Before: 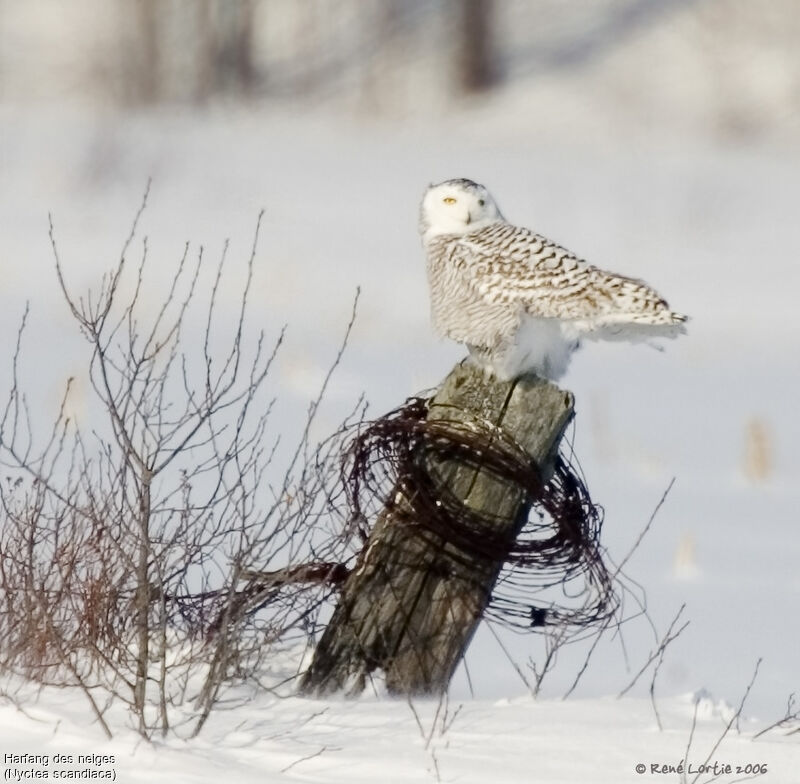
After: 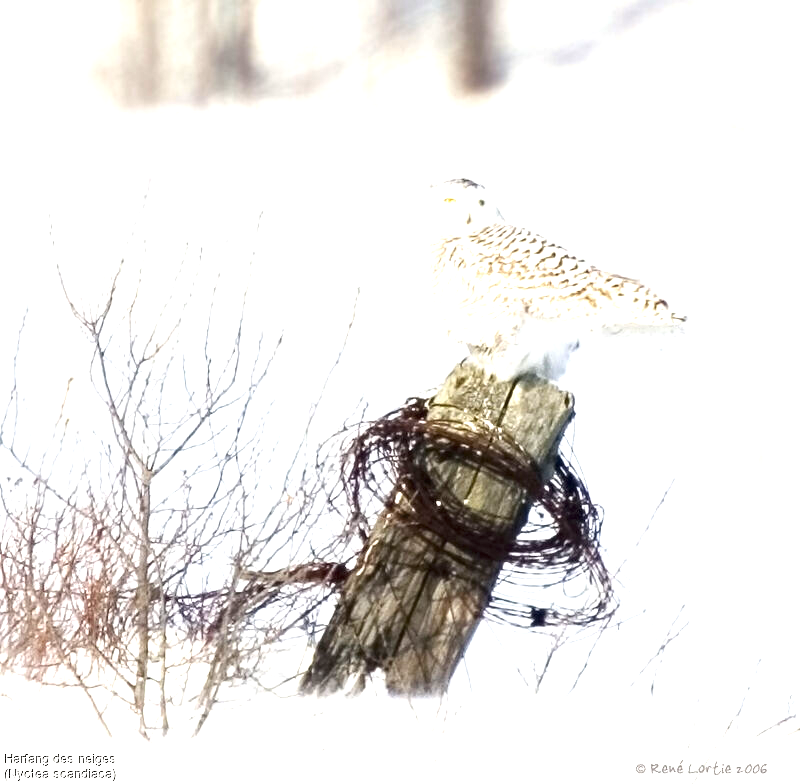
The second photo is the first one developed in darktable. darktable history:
exposure: black level correction 0, exposure 1.44 EV, compensate exposure bias true, compensate highlight preservation false
